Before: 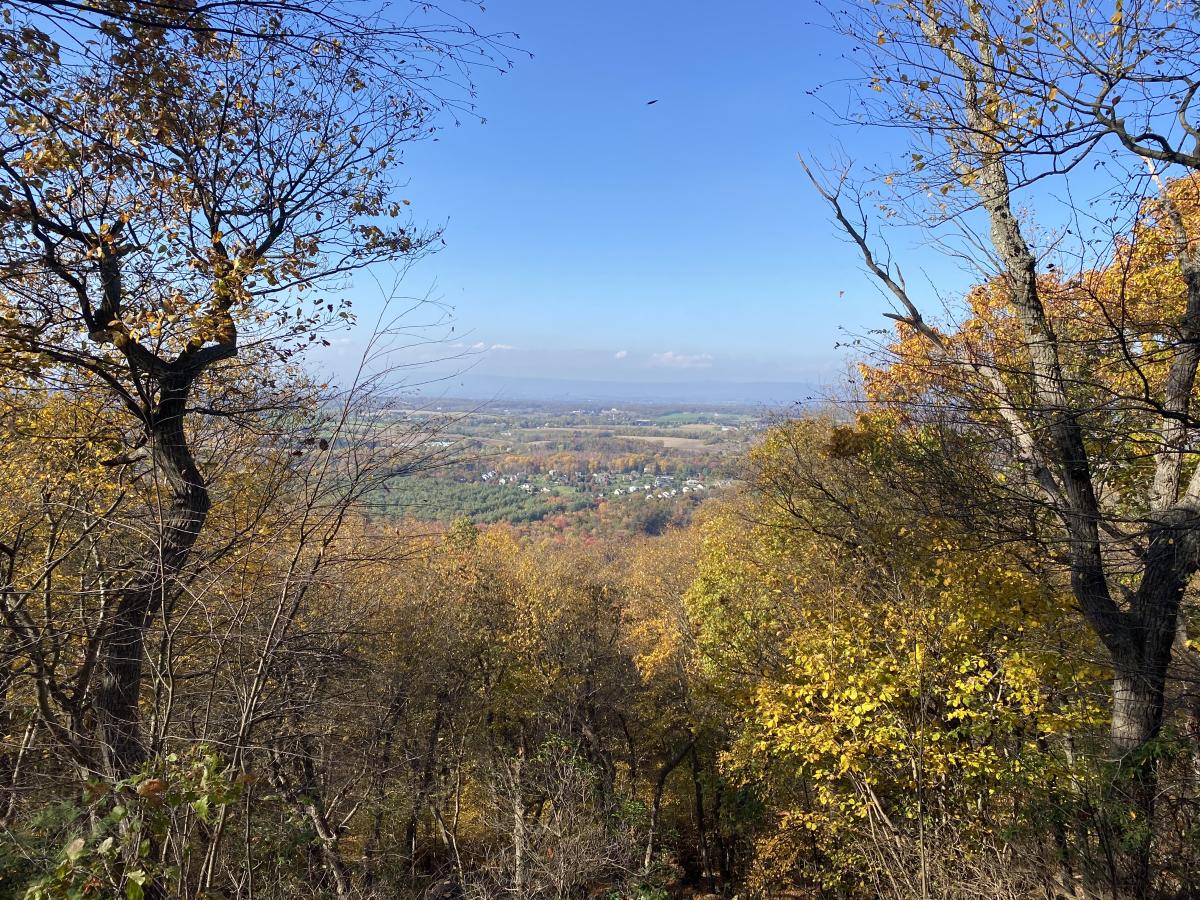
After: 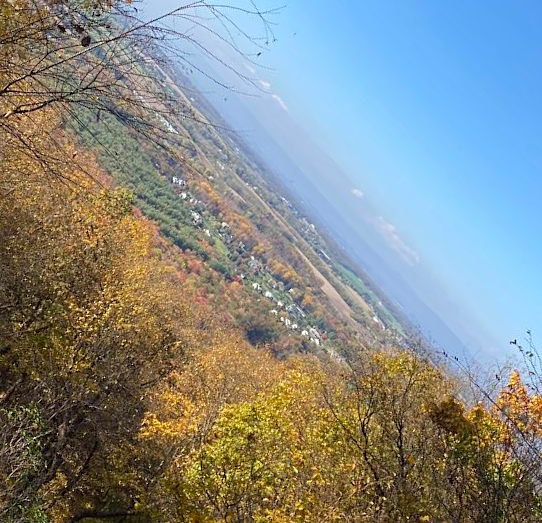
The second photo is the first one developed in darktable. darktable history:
sharpen: amount 0.213
crop and rotate: angle -46.09°, top 16.624%, right 0.879%, bottom 11.652%
